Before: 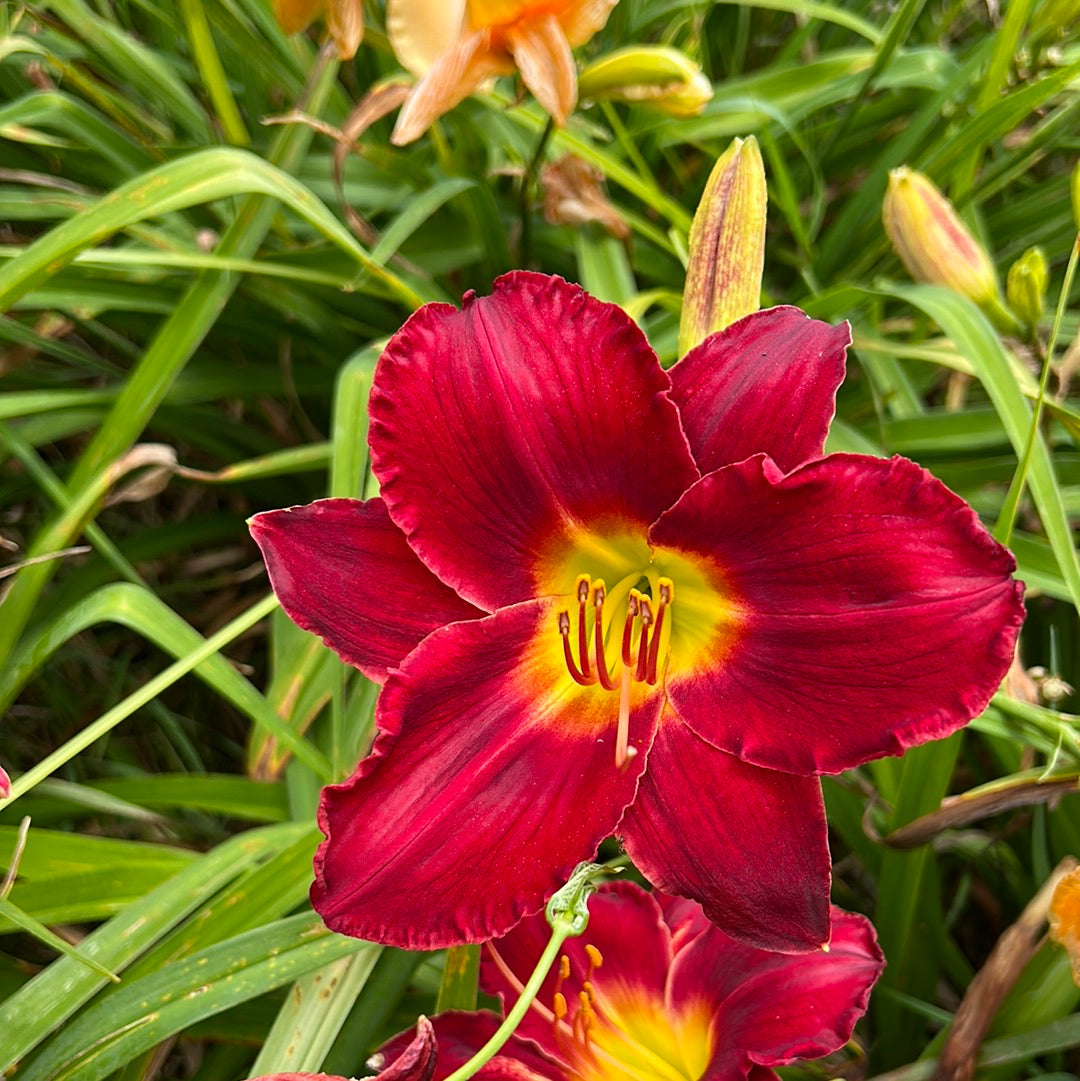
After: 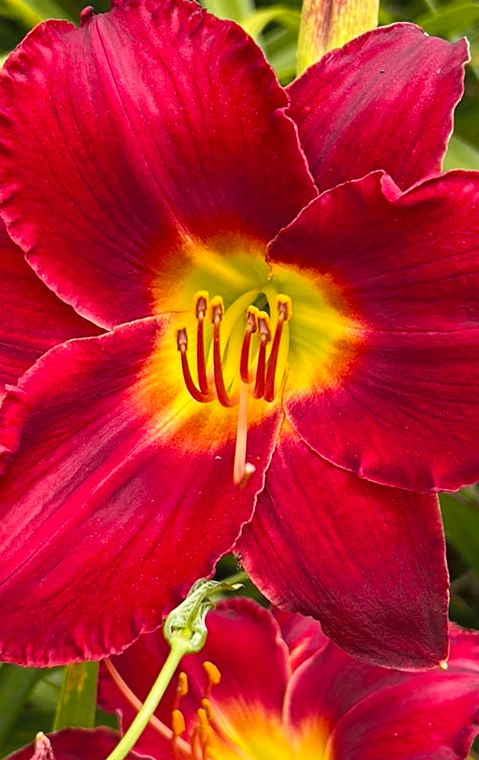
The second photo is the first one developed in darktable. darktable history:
crop: left 35.432%, top 26.233%, right 20.145%, bottom 3.432%
tone curve: curves: ch0 [(0, 0.024) (0.119, 0.146) (0.474, 0.485) (0.718, 0.739) (0.817, 0.839) (1, 0.998)]; ch1 [(0, 0) (0.377, 0.416) (0.439, 0.451) (0.477, 0.477) (0.501, 0.503) (0.538, 0.544) (0.58, 0.602) (0.664, 0.676) (0.783, 0.804) (1, 1)]; ch2 [(0, 0) (0.38, 0.405) (0.463, 0.456) (0.498, 0.497) (0.524, 0.535) (0.578, 0.576) (0.648, 0.665) (1, 1)], color space Lab, independent channels, preserve colors none
